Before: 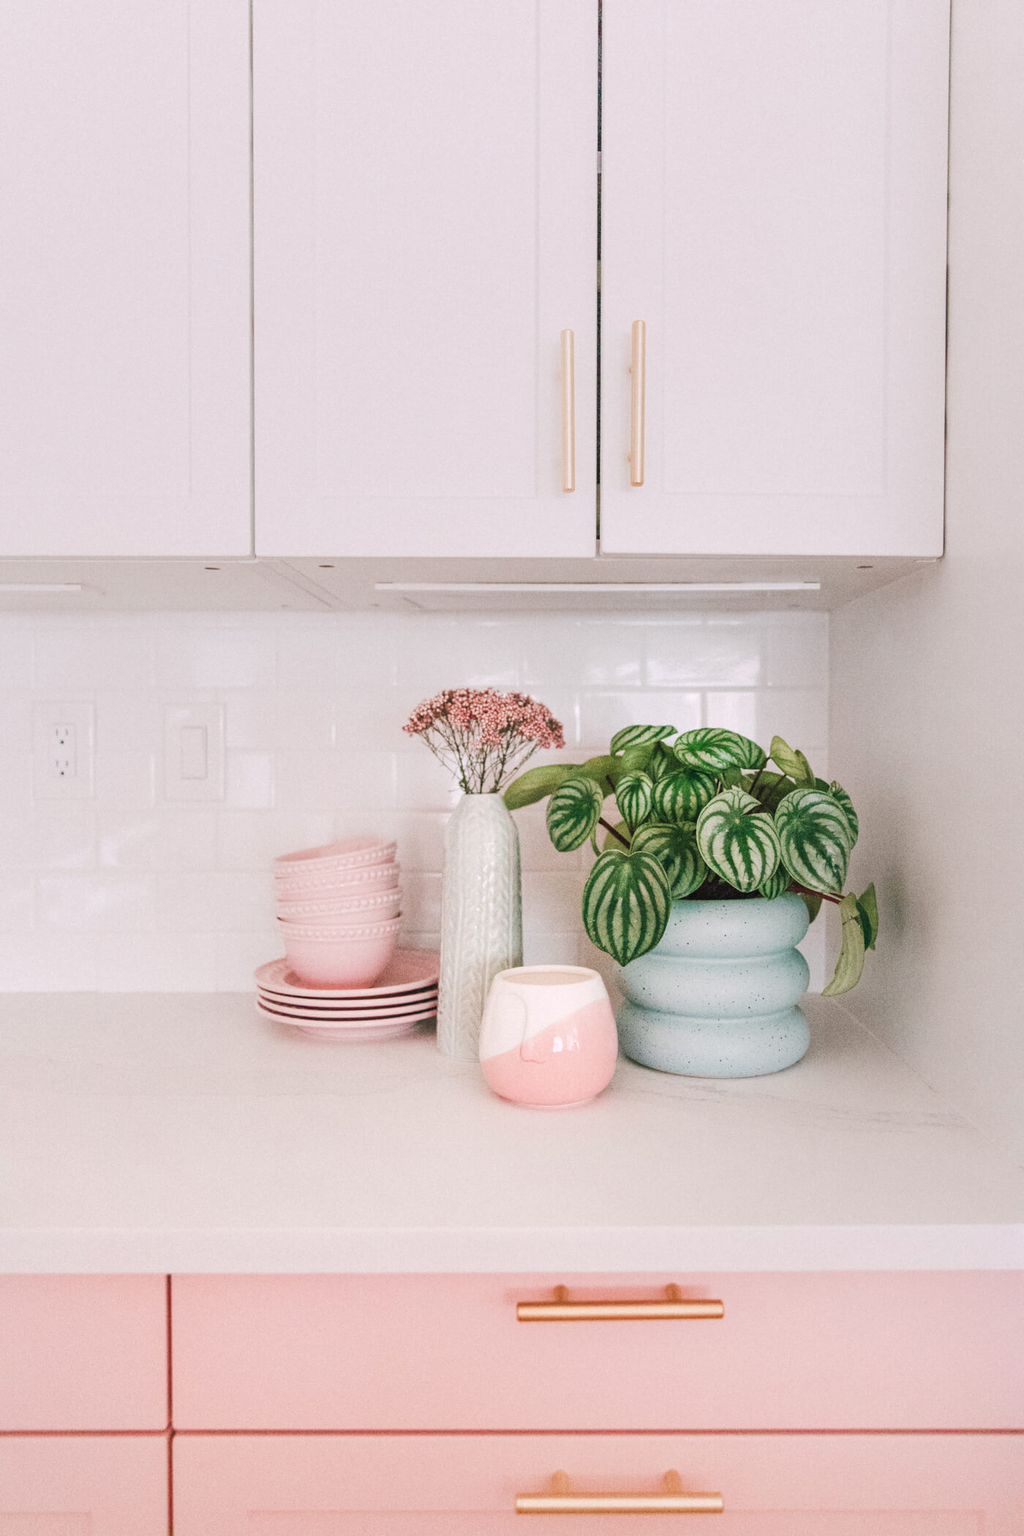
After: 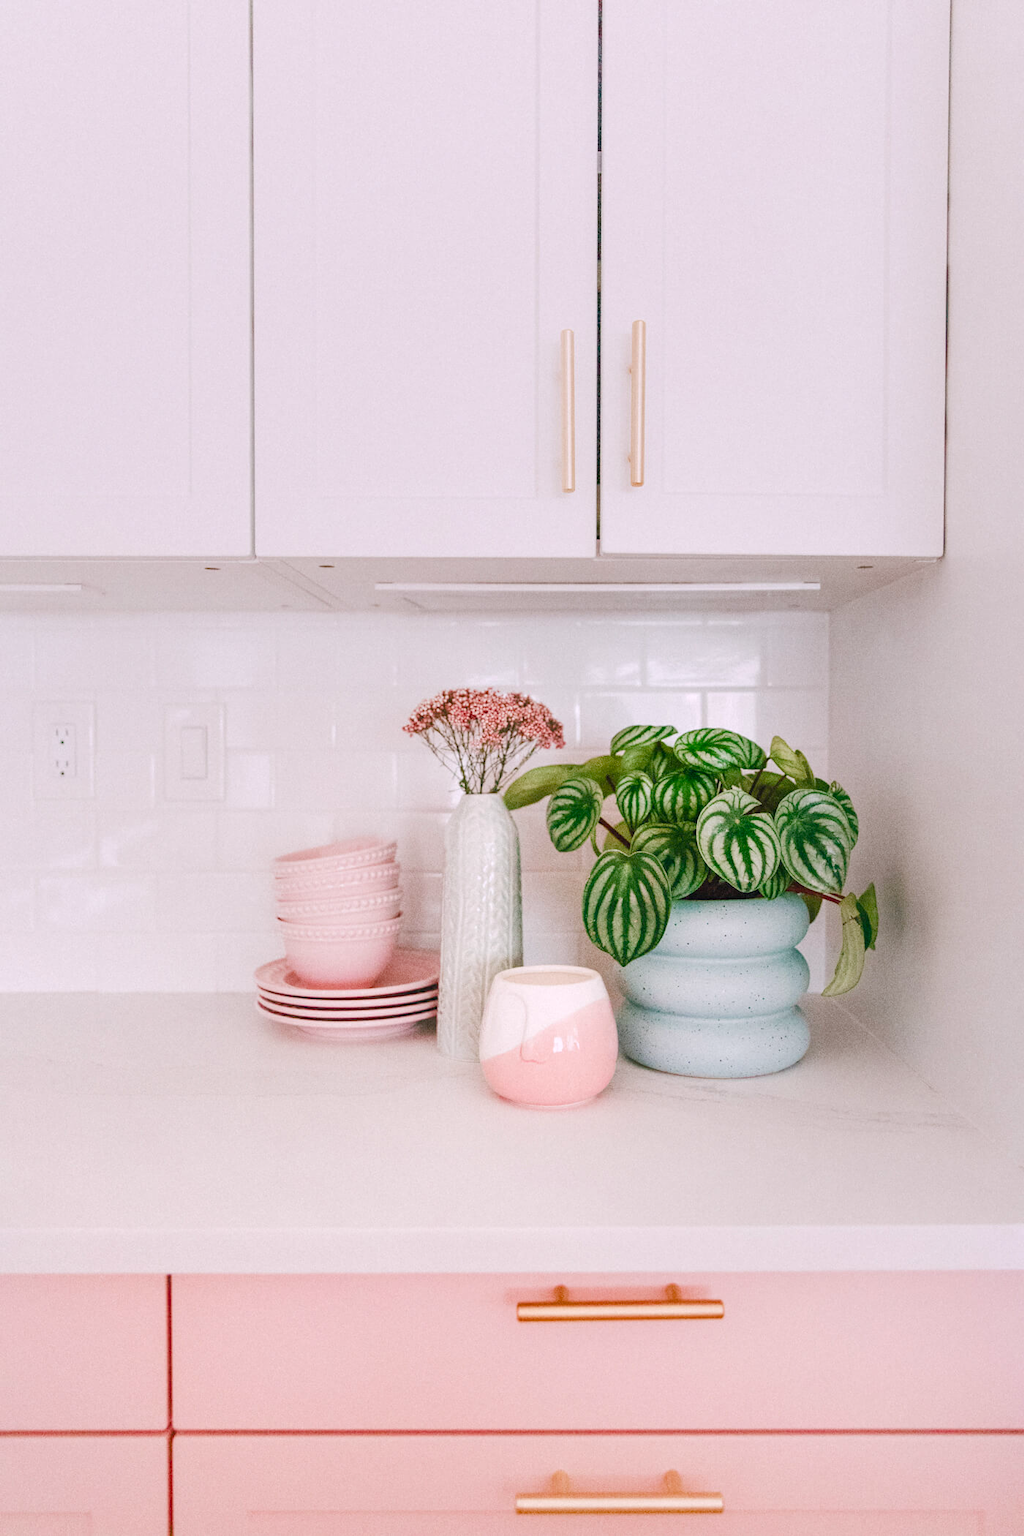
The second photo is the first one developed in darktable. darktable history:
white balance: red 1.009, blue 1.027
color balance rgb: perceptual saturation grading › global saturation 20%, perceptual saturation grading › highlights -25%, perceptual saturation grading › shadows 50%
